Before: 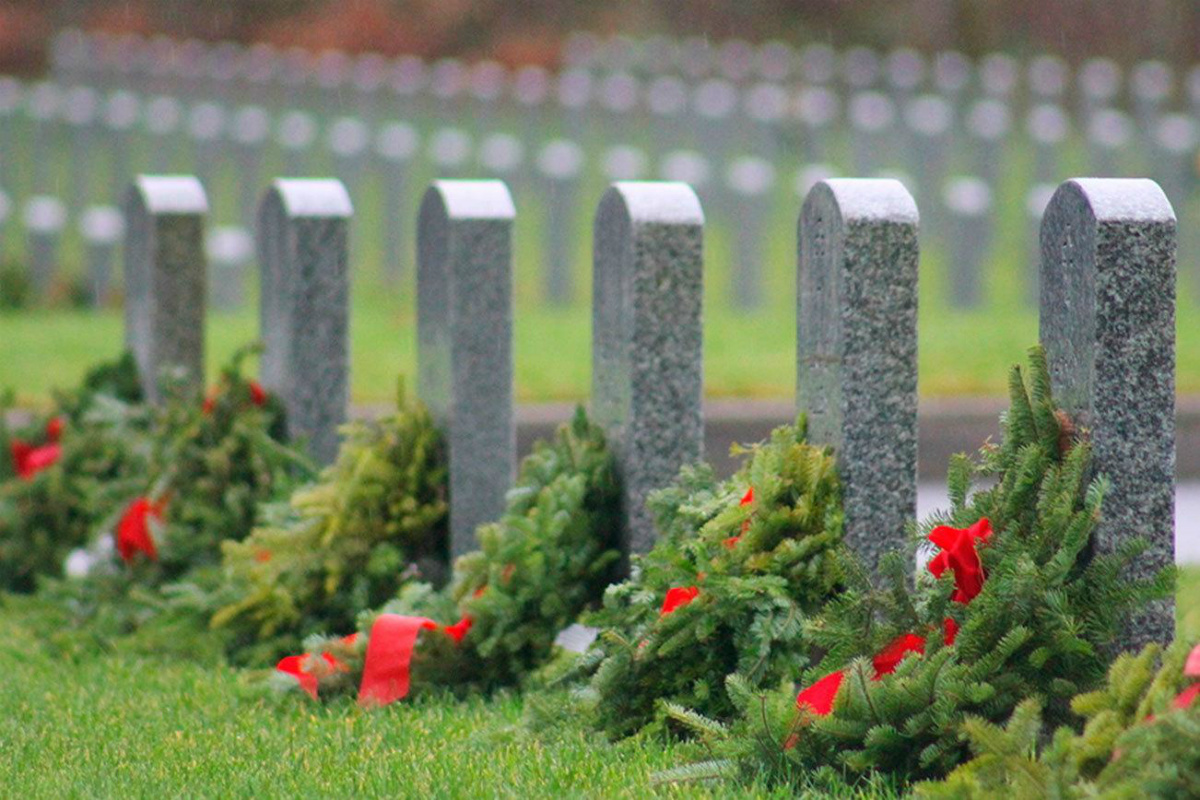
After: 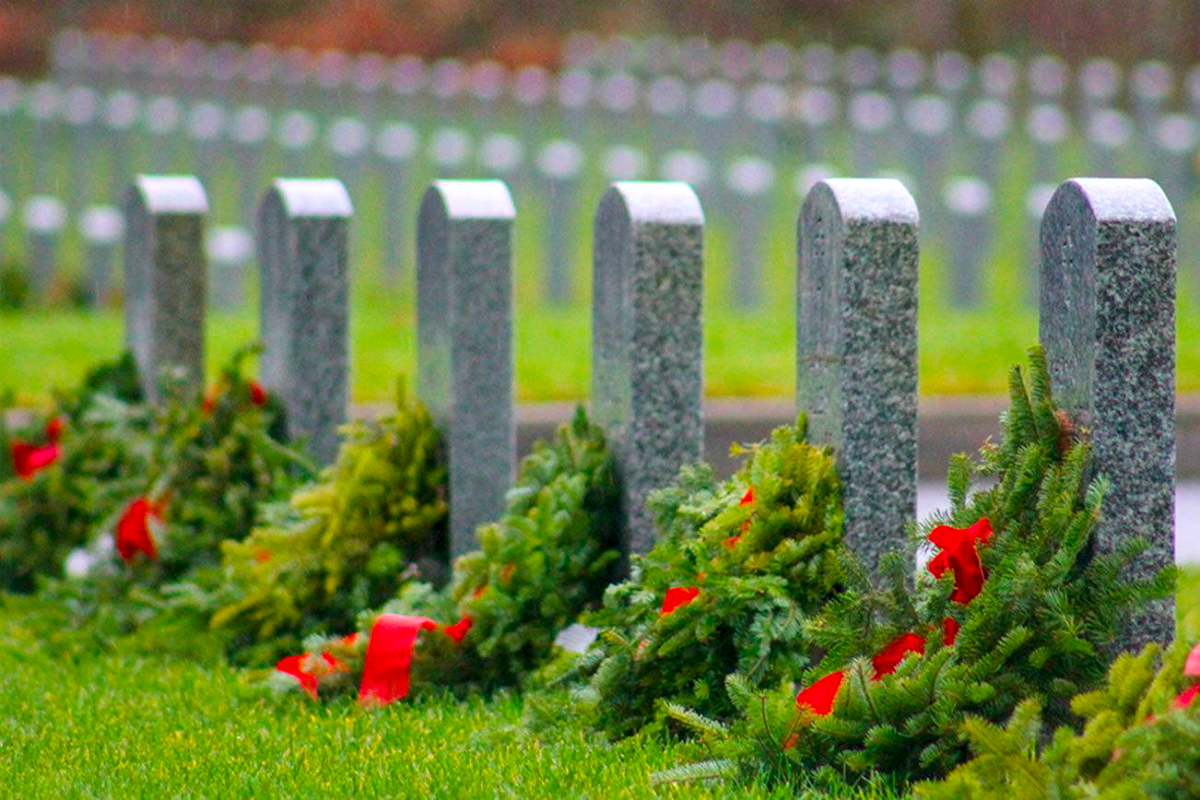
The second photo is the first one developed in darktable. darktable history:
color balance rgb: perceptual saturation grading › global saturation 30.957%, global vibrance 28.496%
local contrast: on, module defaults
